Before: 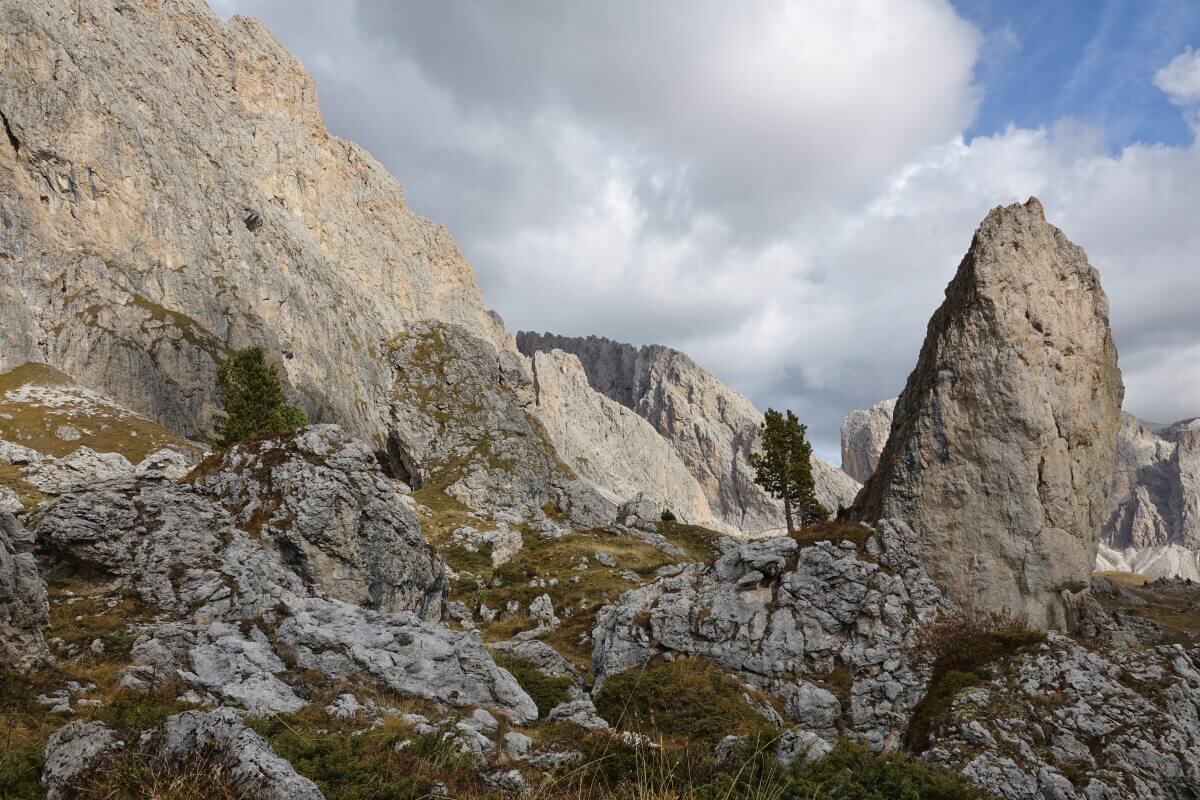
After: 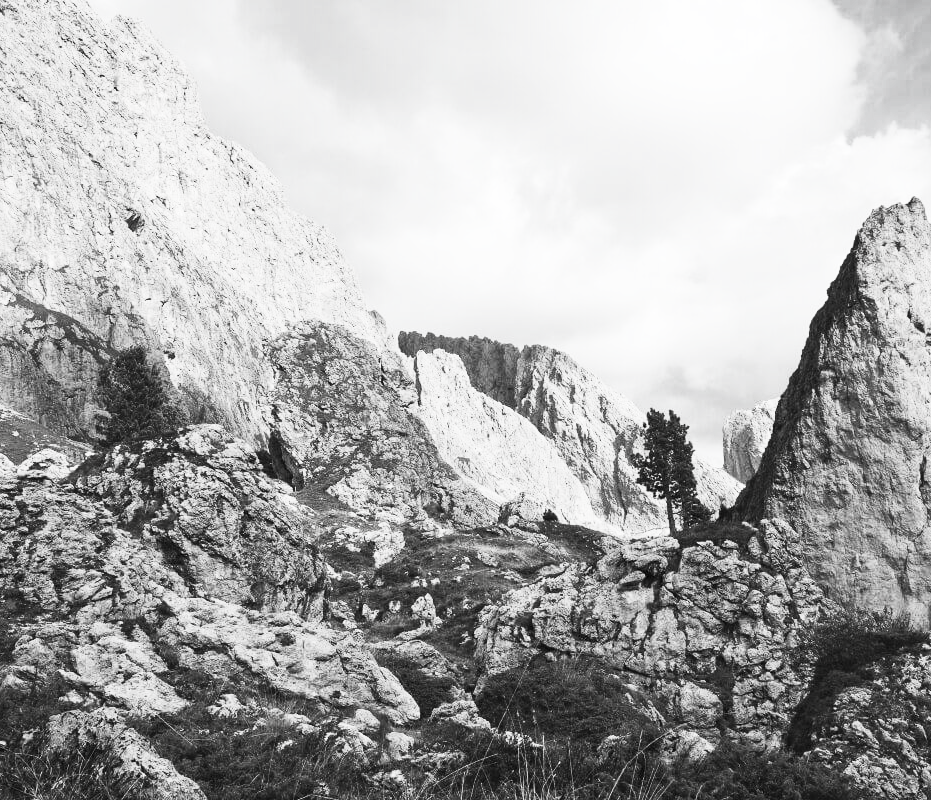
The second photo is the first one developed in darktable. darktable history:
crop: left 9.851%, right 12.564%
color correction: highlights b* -0.061
contrast brightness saturation: contrast 0.536, brightness 0.469, saturation -0.983
